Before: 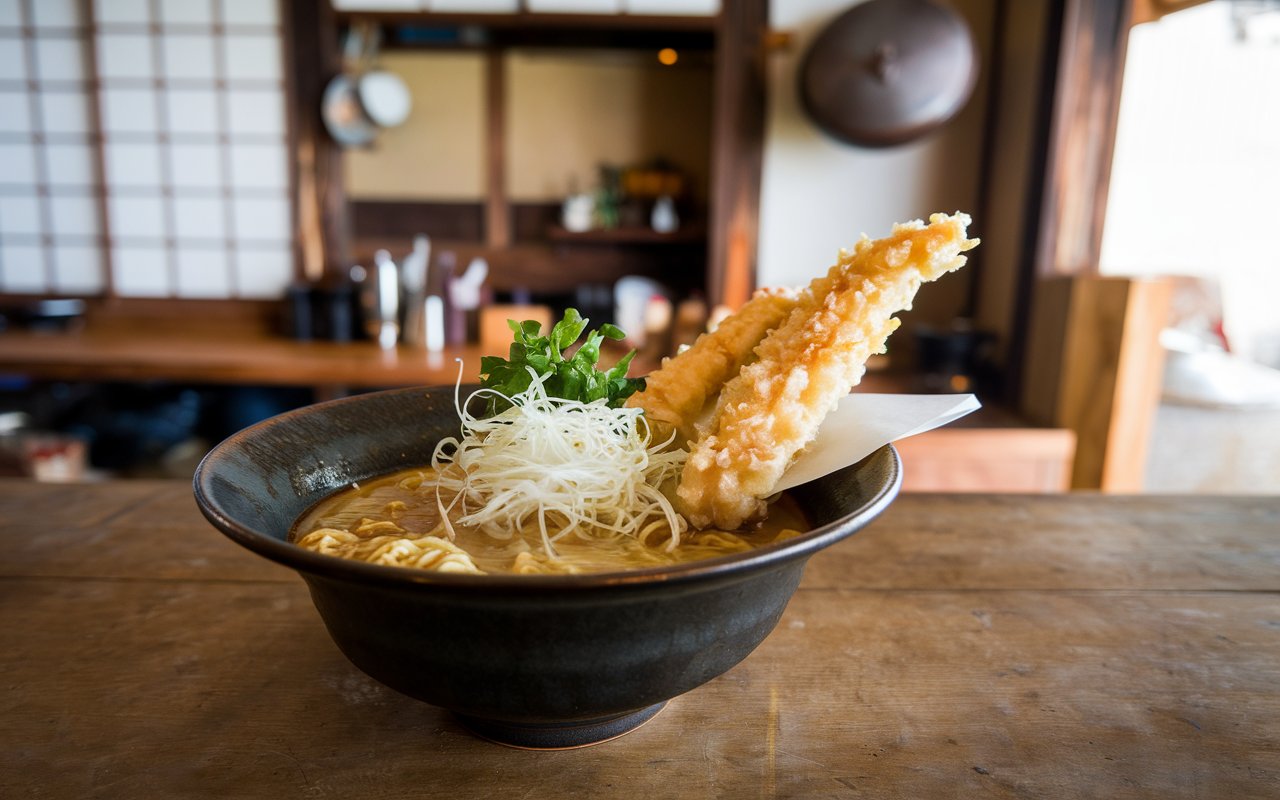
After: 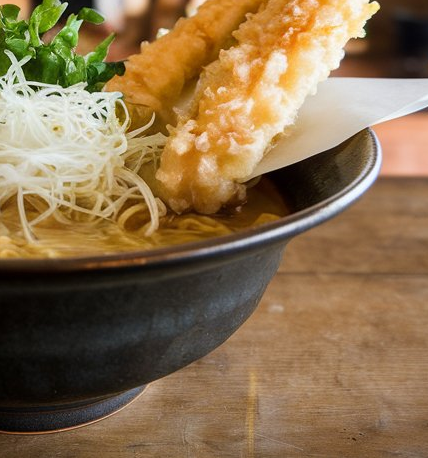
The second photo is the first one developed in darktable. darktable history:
crop: left 40.729%, top 39.599%, right 25.779%, bottom 3.124%
